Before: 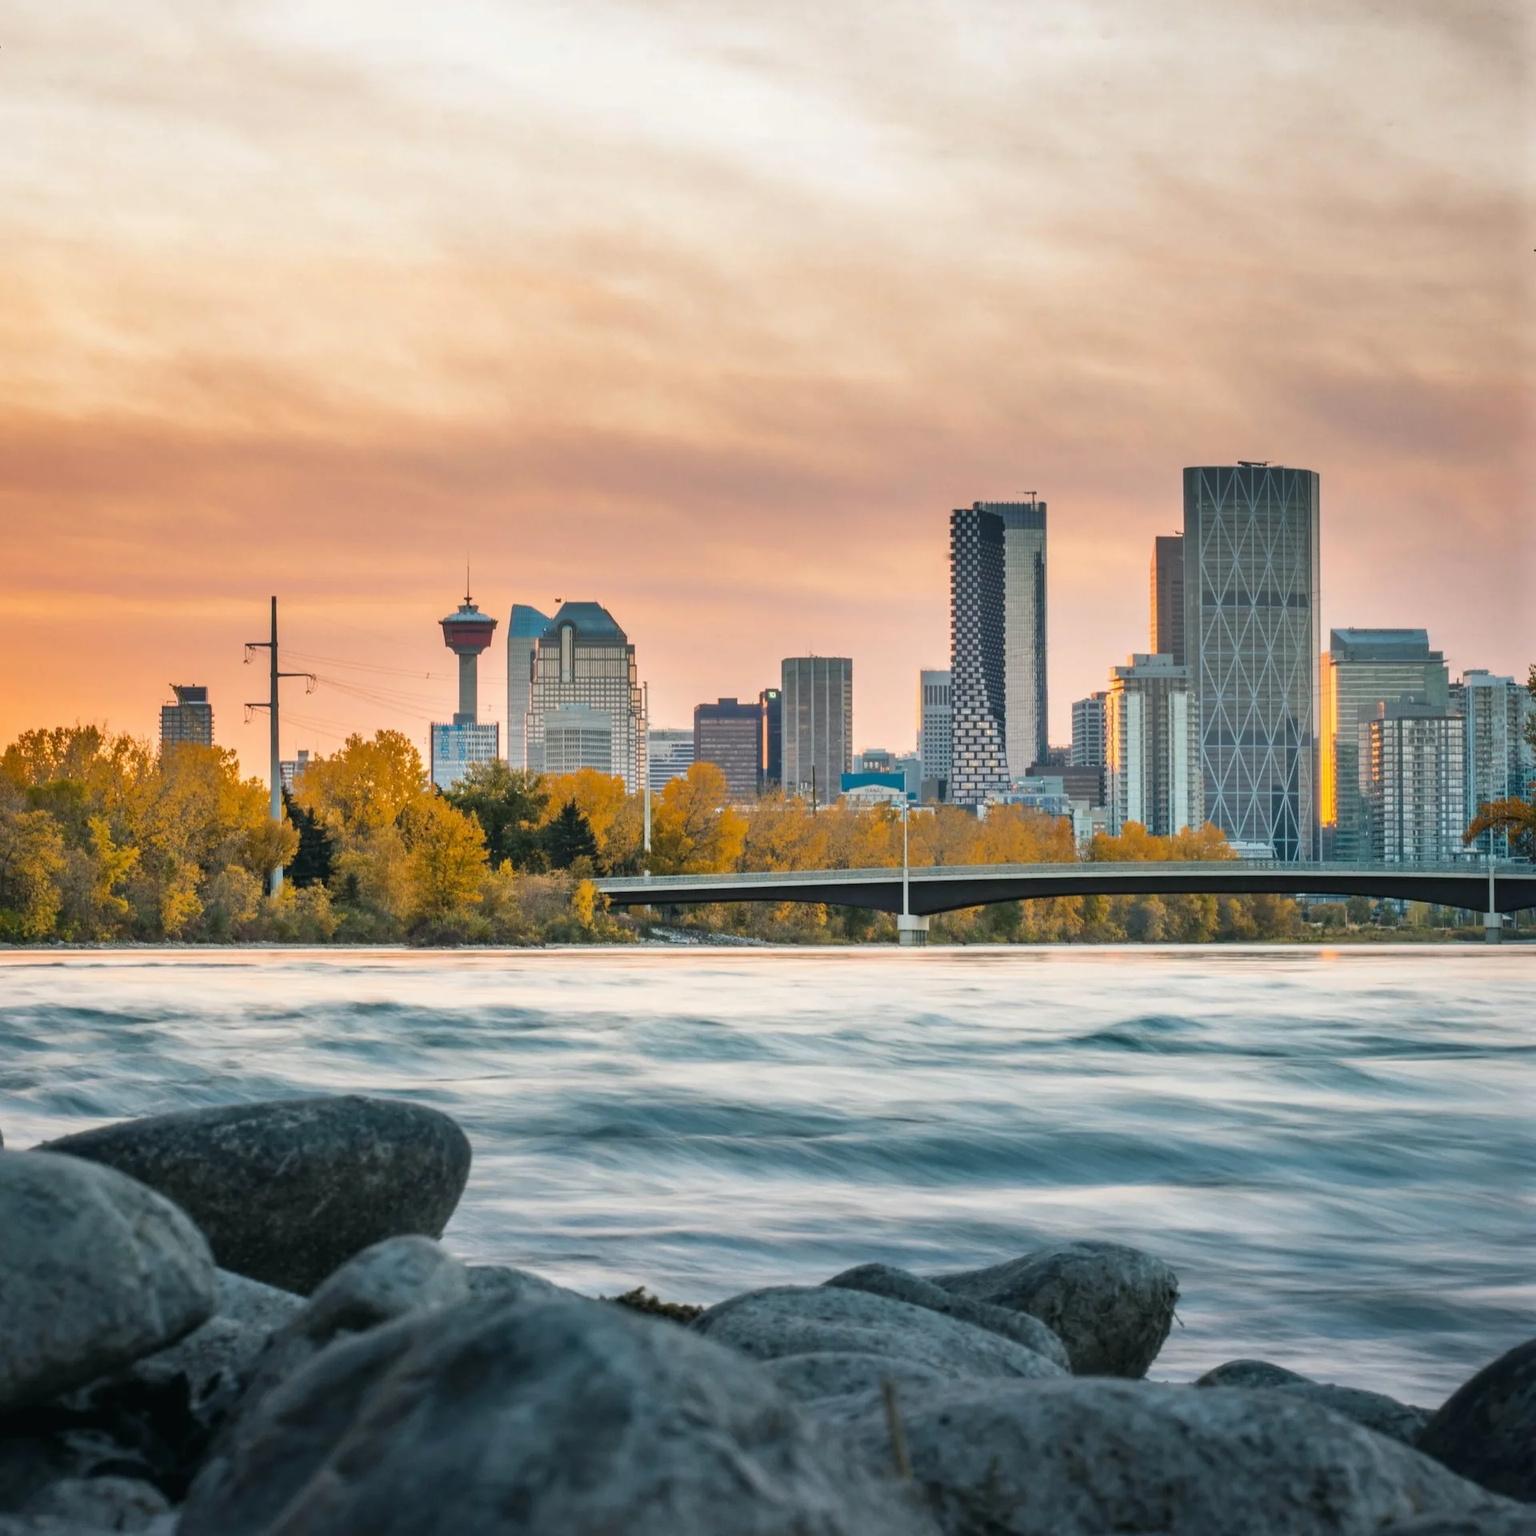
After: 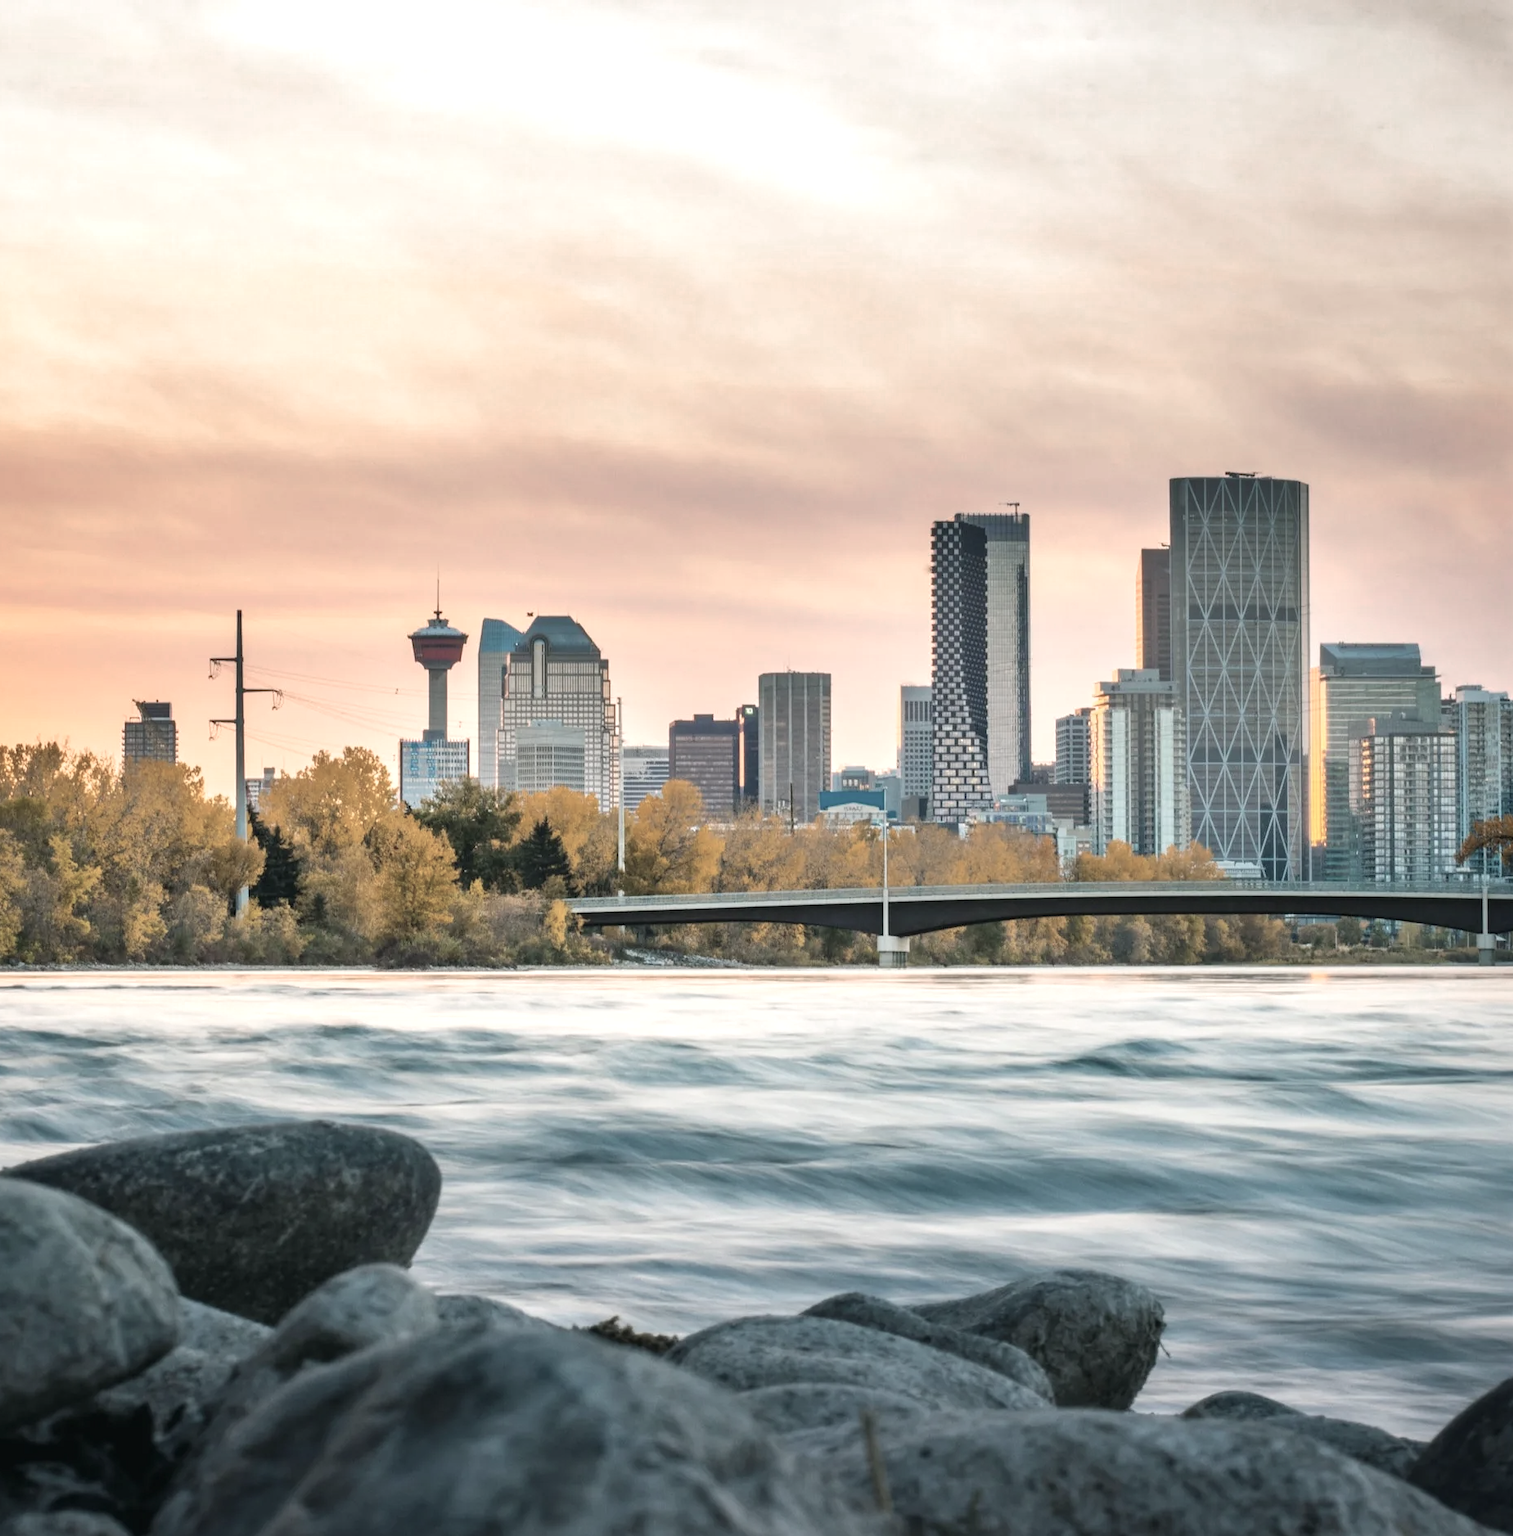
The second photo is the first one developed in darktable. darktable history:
crop and rotate: left 2.65%, right 1.031%, bottom 2.236%
exposure: black level correction 0, exposure 0.302 EV, compensate highlight preservation false
color zones: curves: ch0 [(0, 0.559) (0.153, 0.551) (0.229, 0.5) (0.429, 0.5) (0.571, 0.5) (0.714, 0.5) (0.857, 0.5) (1, 0.559)]; ch1 [(0, 0.417) (0.112, 0.336) (0.213, 0.26) (0.429, 0.34) (0.571, 0.35) (0.683, 0.331) (0.857, 0.344) (1, 0.417)]
